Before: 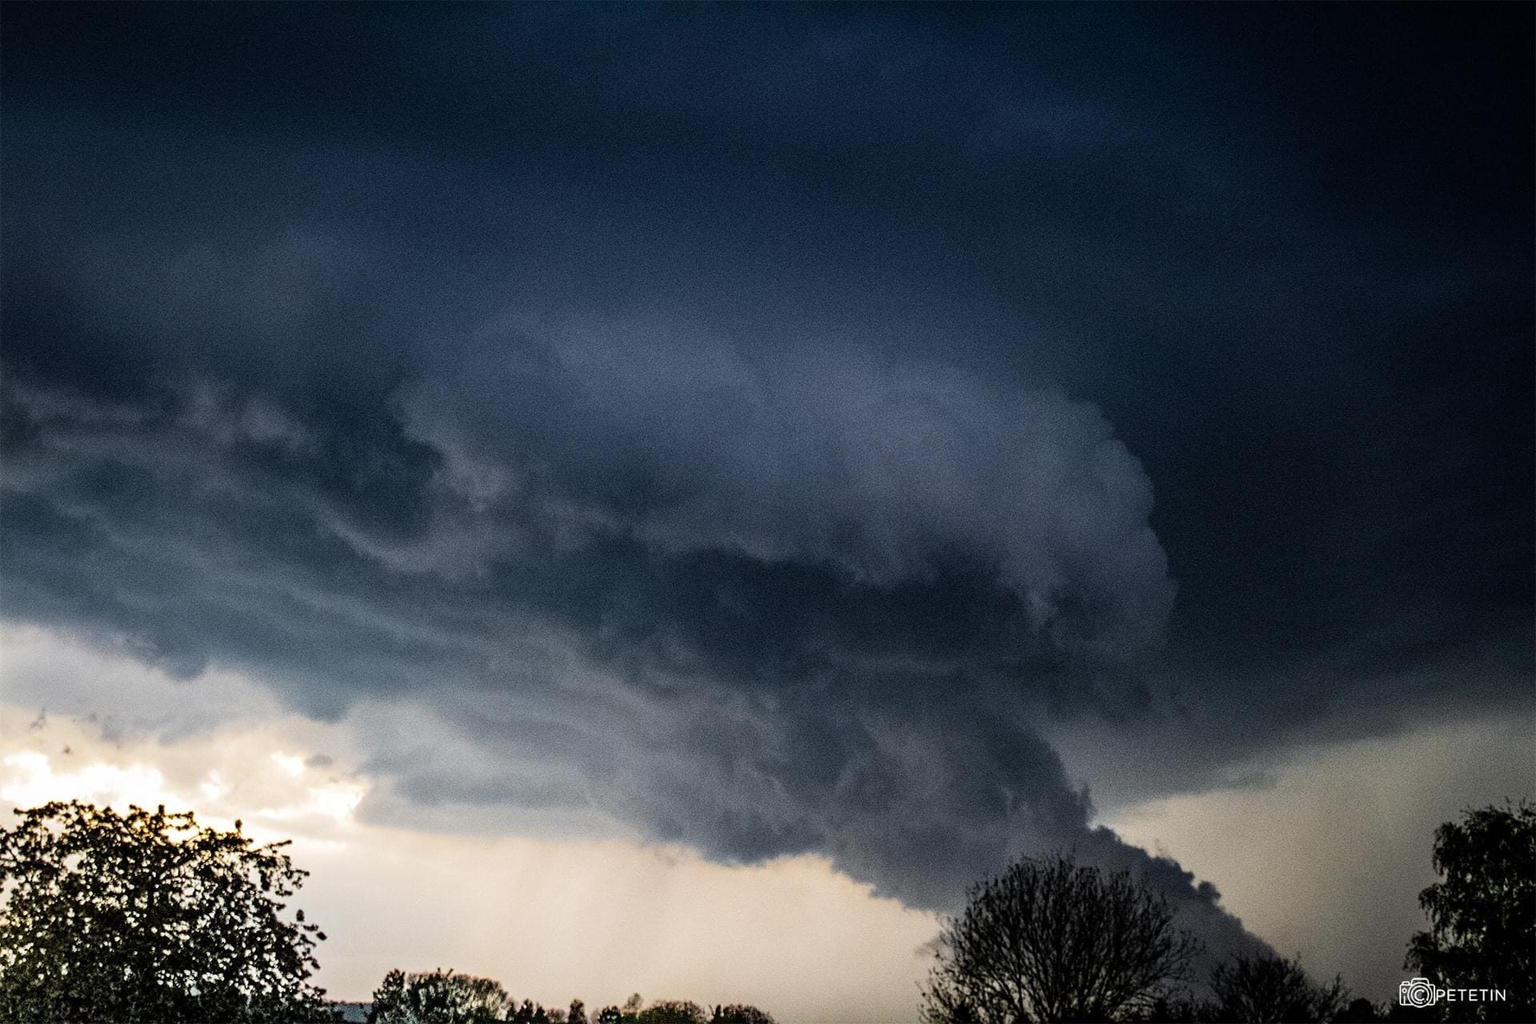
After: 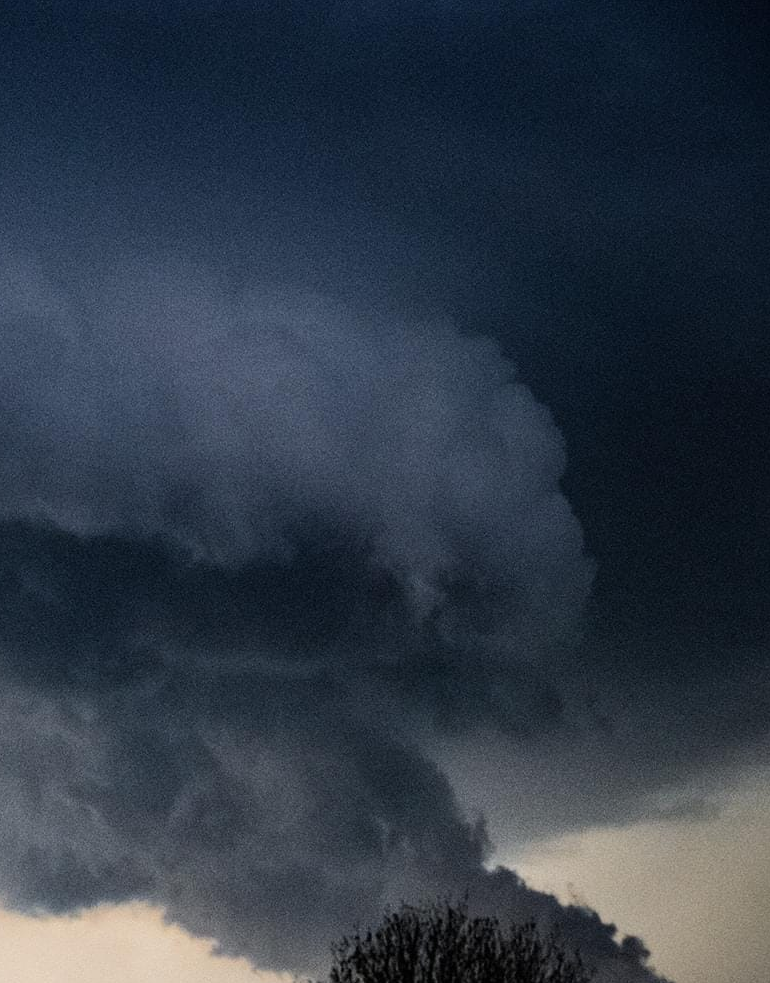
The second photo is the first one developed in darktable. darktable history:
crop: left 45.674%, top 13.044%, right 14.22%, bottom 10.092%
